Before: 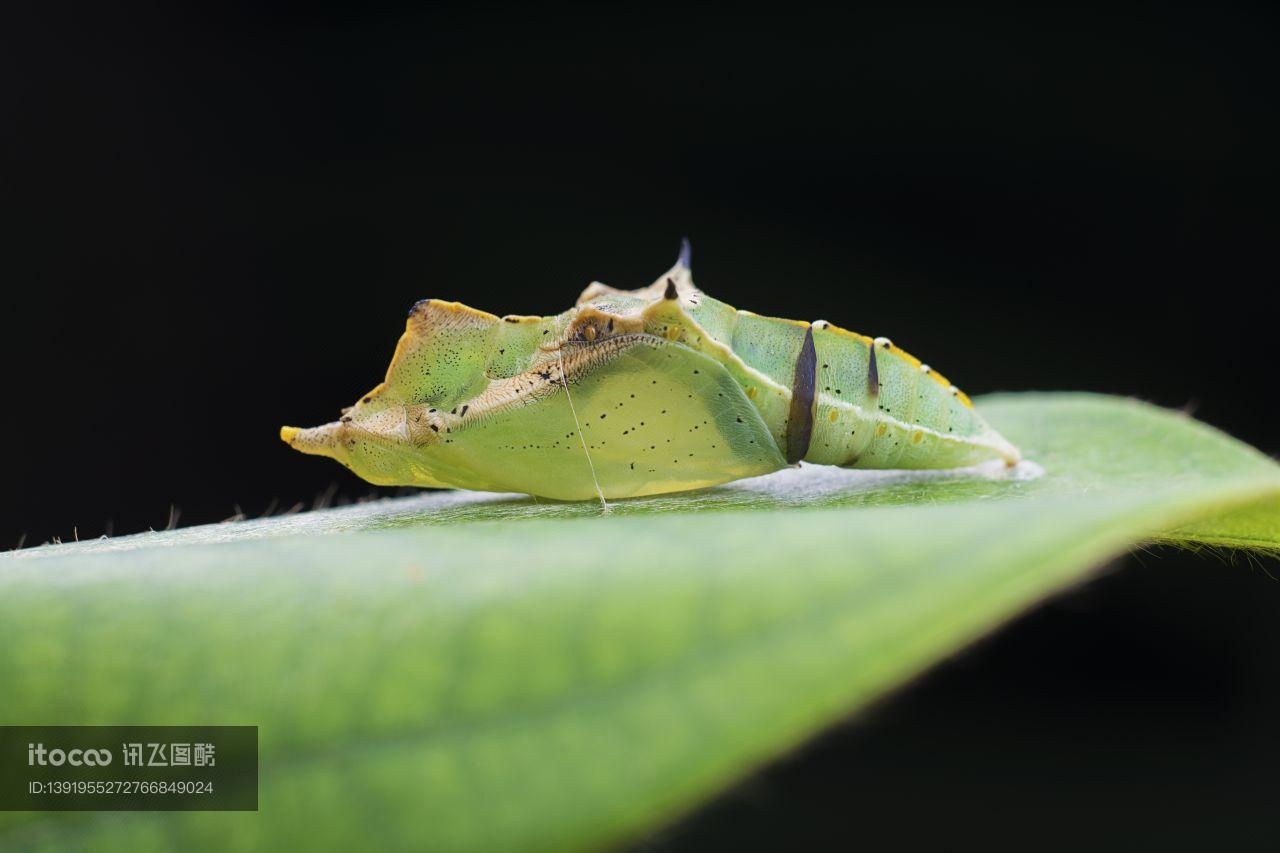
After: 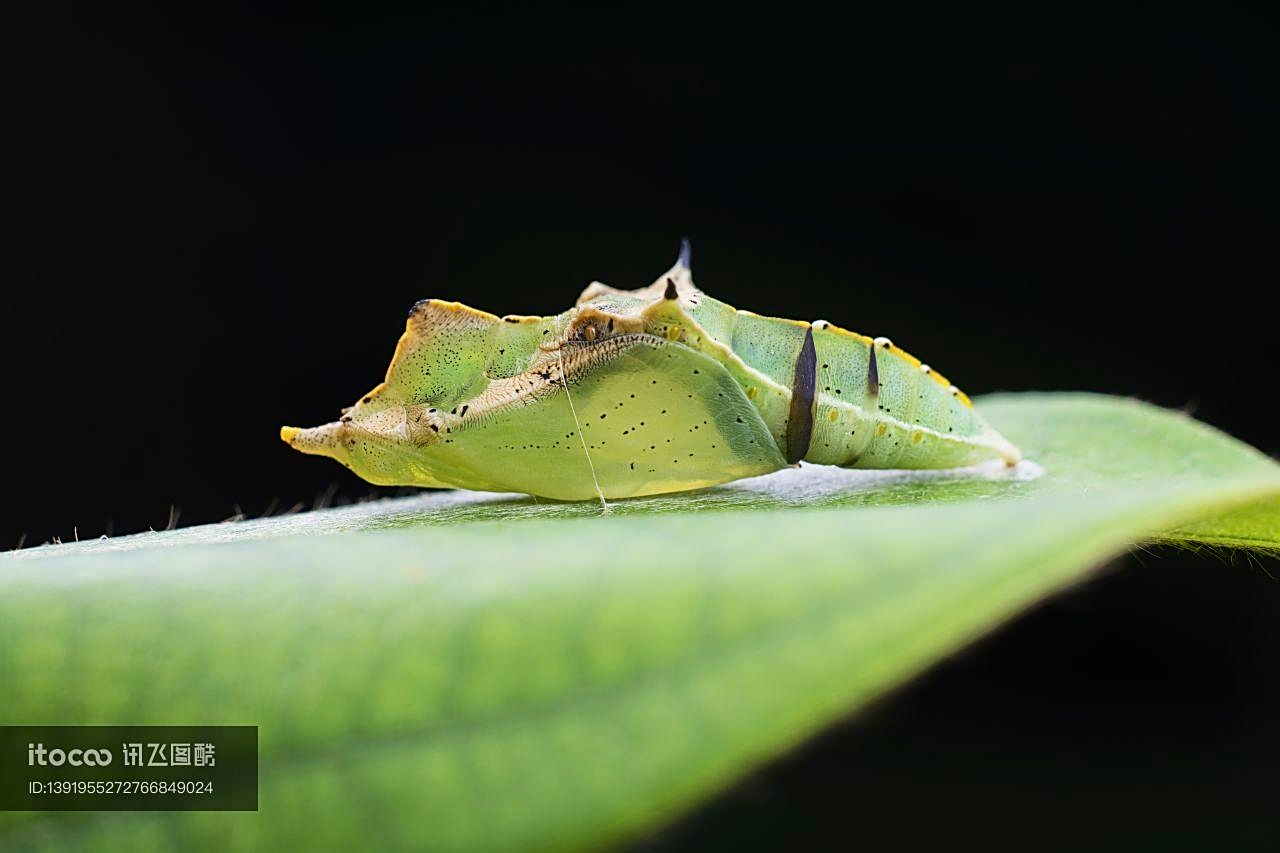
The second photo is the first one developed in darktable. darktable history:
sharpen: on, module defaults
exposure: exposure 0.014 EV, compensate highlight preservation false
contrast brightness saturation: contrast 0.15, brightness -0.01, saturation 0.1
